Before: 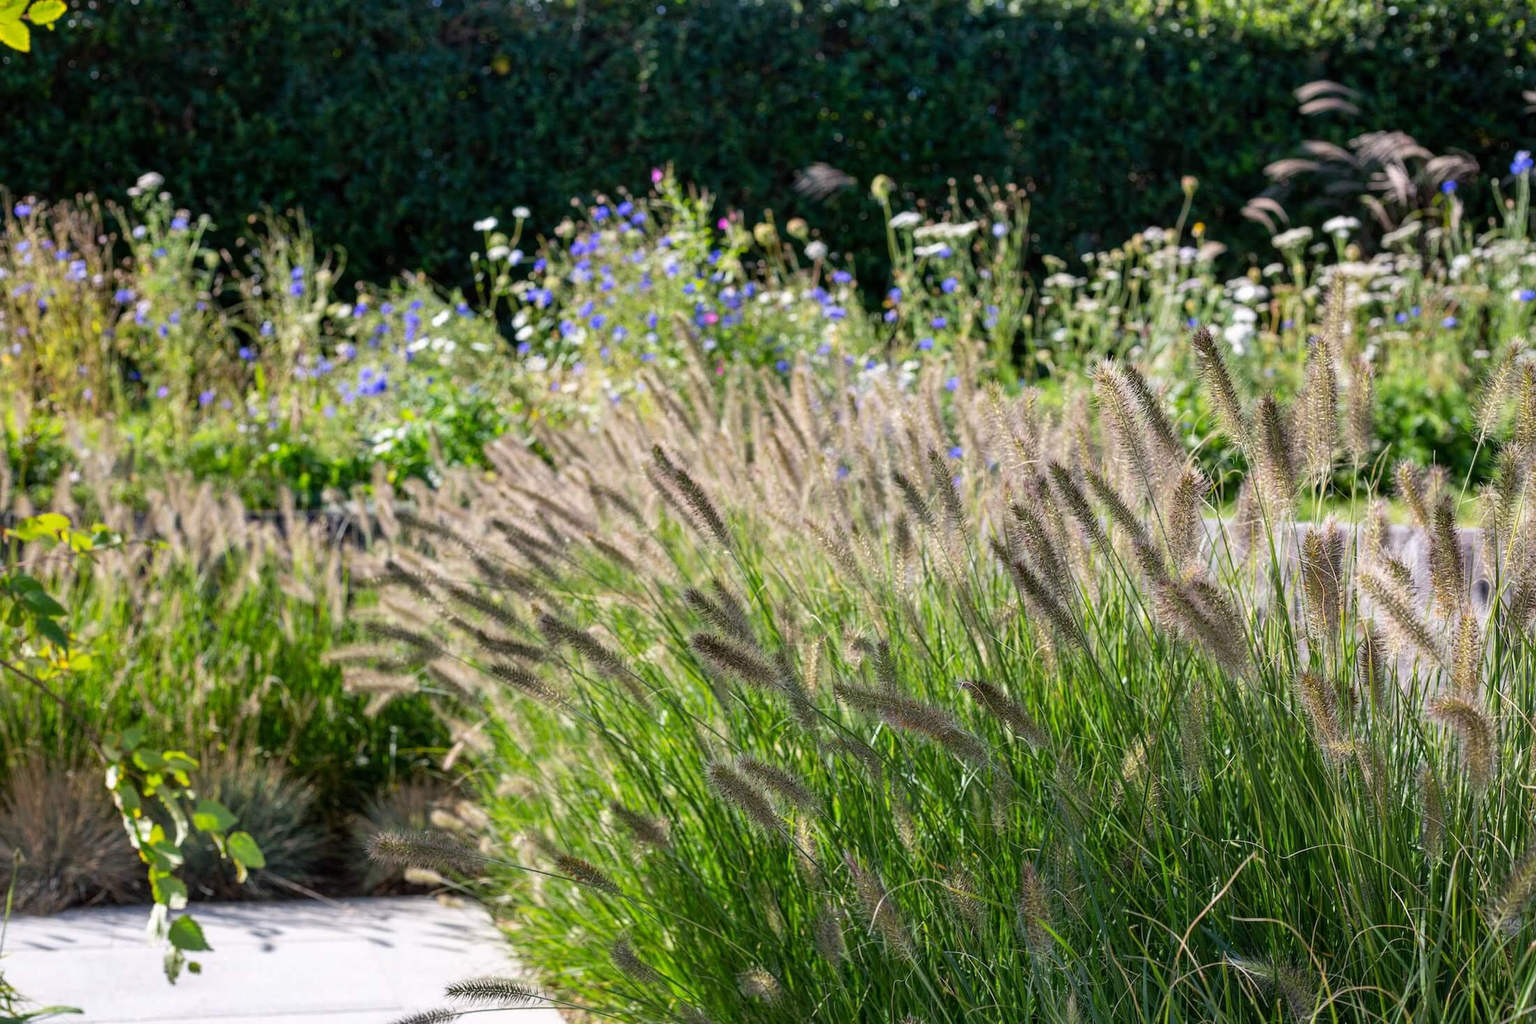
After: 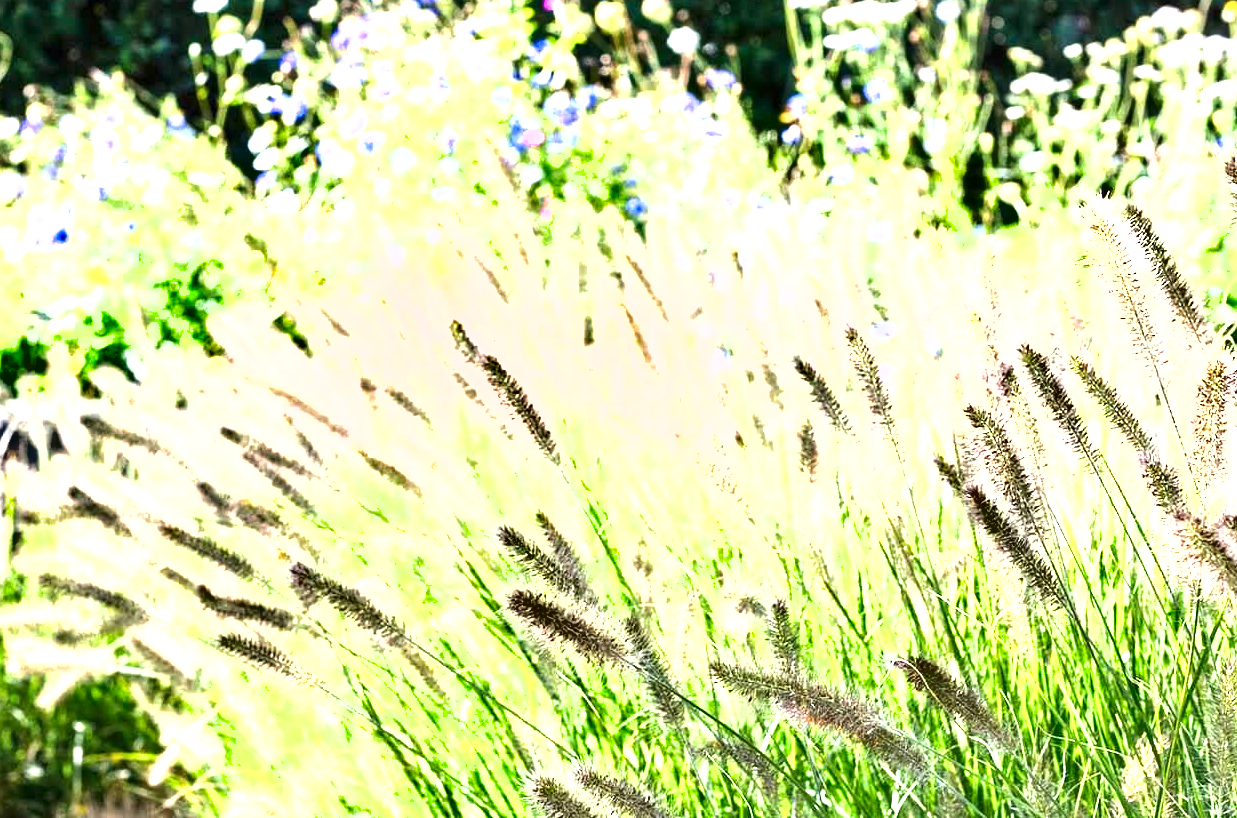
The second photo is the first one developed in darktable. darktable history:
shadows and highlights: shadows 47.27, highlights -41.33, soften with gaussian
contrast brightness saturation: saturation -0.05
tone equalizer: -8 EV -0.455 EV, -7 EV -0.417 EV, -6 EV -0.321 EV, -5 EV -0.262 EV, -3 EV 0.212 EV, -2 EV 0.36 EV, -1 EV 0.403 EV, +0 EV 0.392 EV, mask exposure compensation -0.493 EV
exposure: exposure 1.991 EV, compensate exposure bias true, compensate highlight preservation false
crop and rotate: left 22.052%, top 21.722%, right 21.699%, bottom 22.492%
